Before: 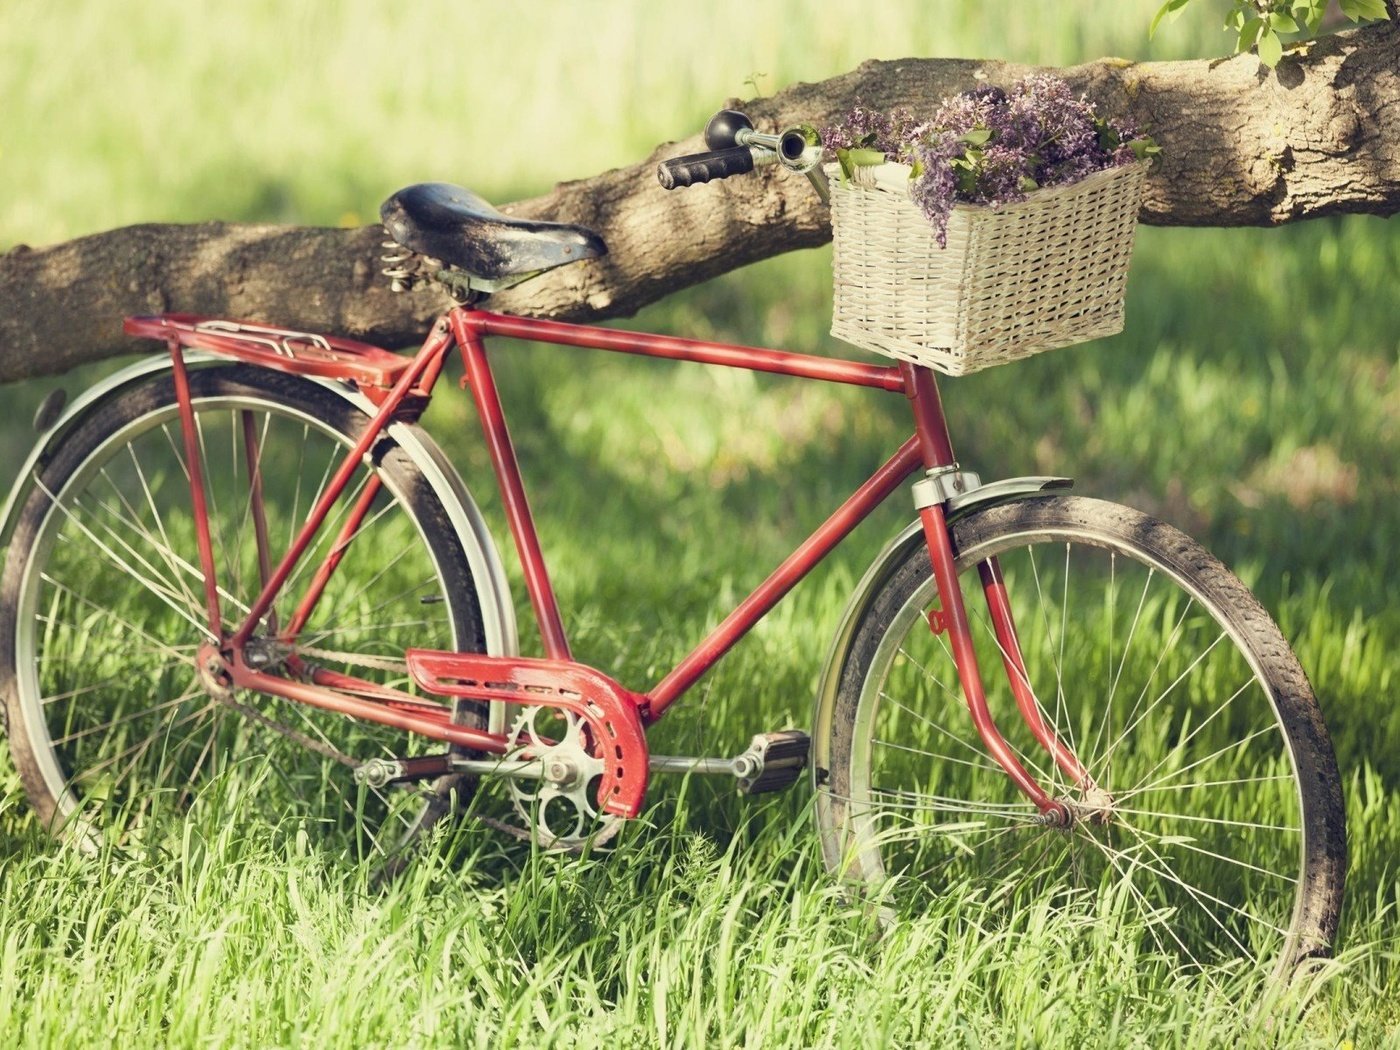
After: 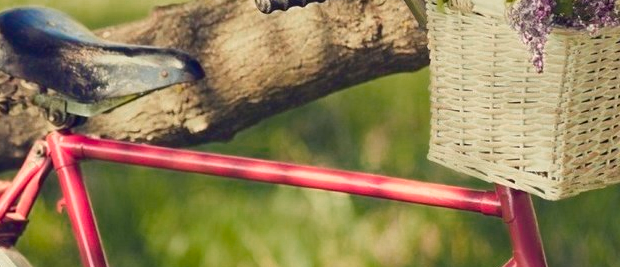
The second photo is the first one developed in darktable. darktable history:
color zones: curves: ch0 [(0, 0.553) (0.123, 0.58) (0.23, 0.419) (0.468, 0.155) (0.605, 0.132) (0.723, 0.063) (0.833, 0.172) (0.921, 0.468)]; ch1 [(0.025, 0.645) (0.229, 0.584) (0.326, 0.551) (0.537, 0.446) (0.599, 0.911) (0.708, 1) (0.805, 0.944)]; ch2 [(0.086, 0.468) (0.254, 0.464) (0.638, 0.564) (0.702, 0.592) (0.768, 0.564)]
crop: left 28.843%, top 16.816%, right 26.853%, bottom 57.666%
